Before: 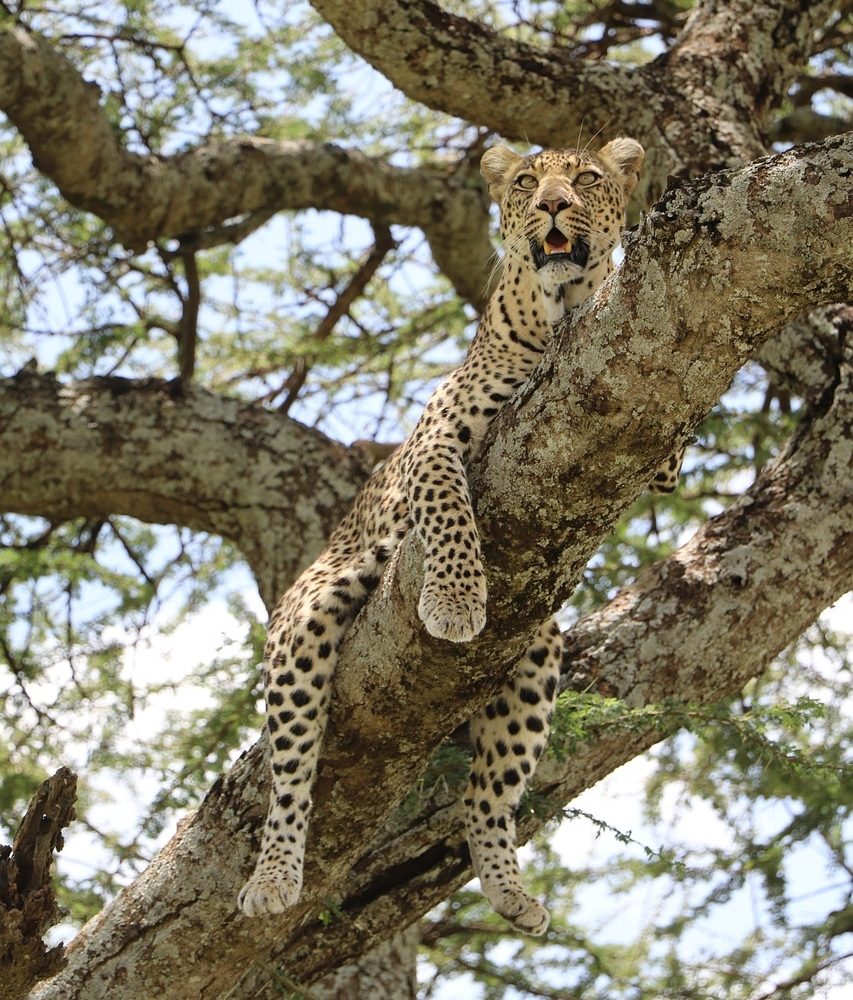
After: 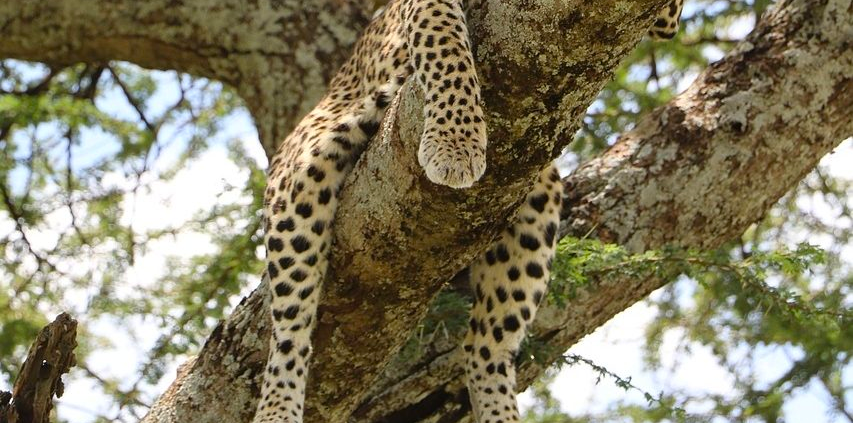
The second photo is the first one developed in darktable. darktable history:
crop: top 45.42%, bottom 12.275%
color balance rgb: global offset › hue 169.15°, linear chroma grading › global chroma 20.035%, perceptual saturation grading › global saturation -0.082%
